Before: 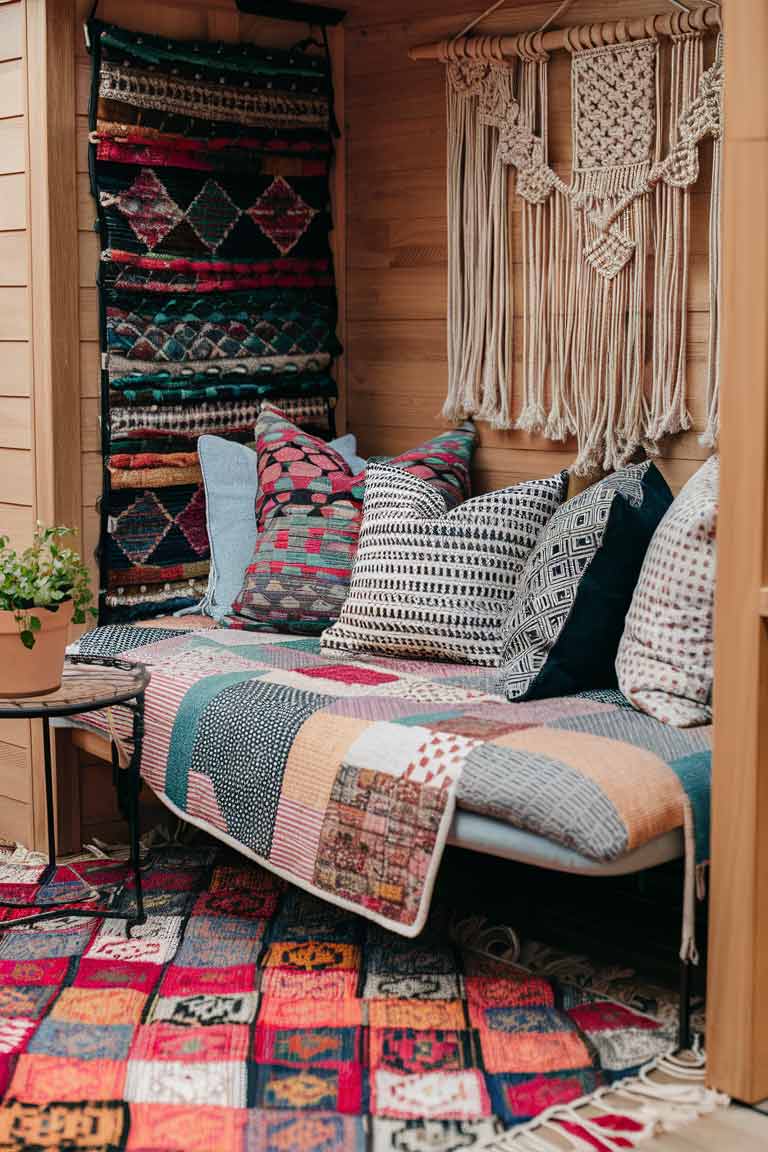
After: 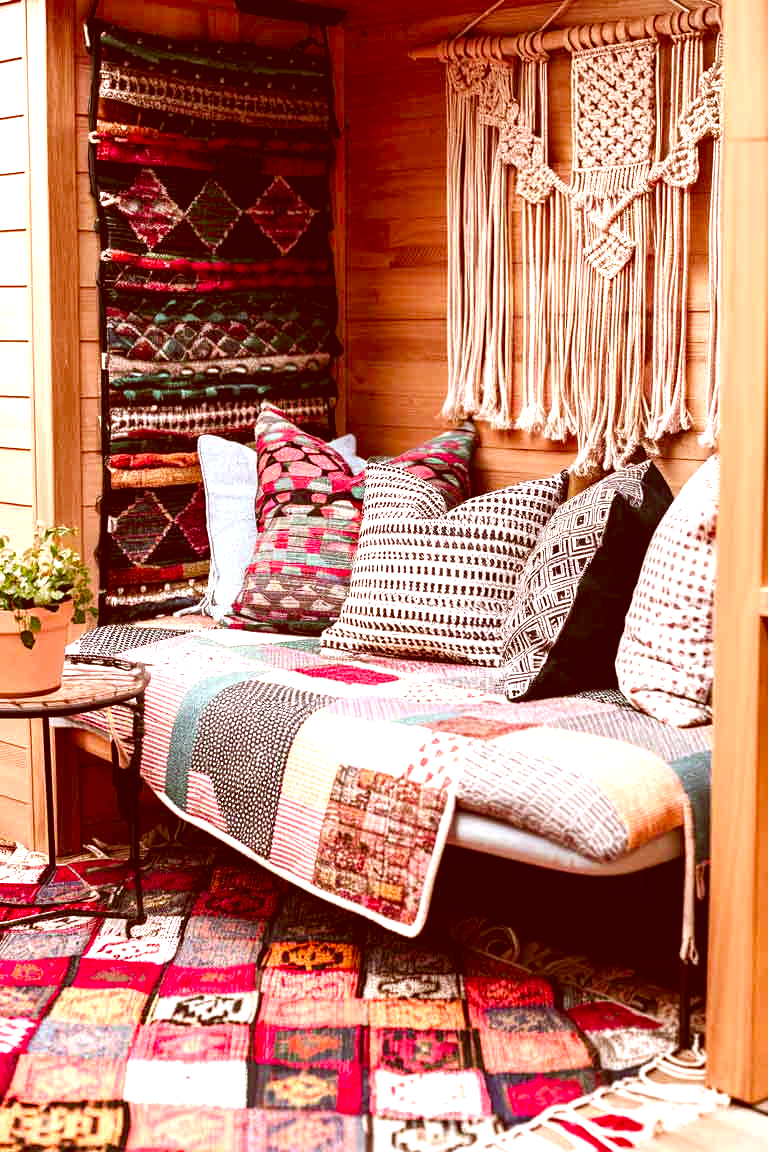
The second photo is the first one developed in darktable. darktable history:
exposure: exposure 0.921 EV, compensate highlight preservation false
color correction: highlights a* 9.04, highlights b* 8.8, shadows a* 39.6, shadows b* 39.46, saturation 0.804
color balance rgb: highlights gain › luminance 16.38%, highlights gain › chroma 2.864%, highlights gain › hue 260.94°, linear chroma grading › global chroma 14.749%, perceptual saturation grading › global saturation 0.109%, perceptual saturation grading › highlights -9.667%, perceptual saturation grading › mid-tones 18.65%, perceptual saturation grading › shadows 28.855%, perceptual brilliance grading › highlights 4.633%, perceptual brilliance grading › shadows -9.815%
